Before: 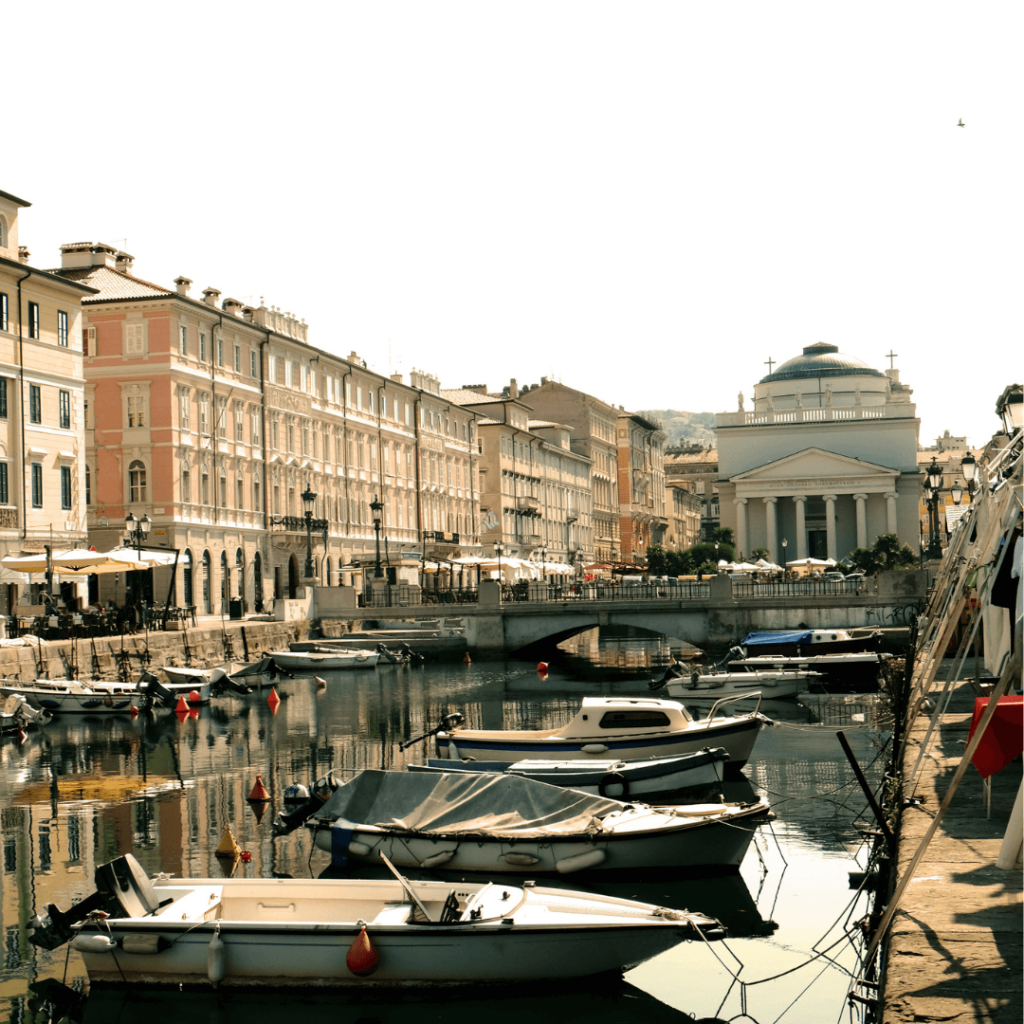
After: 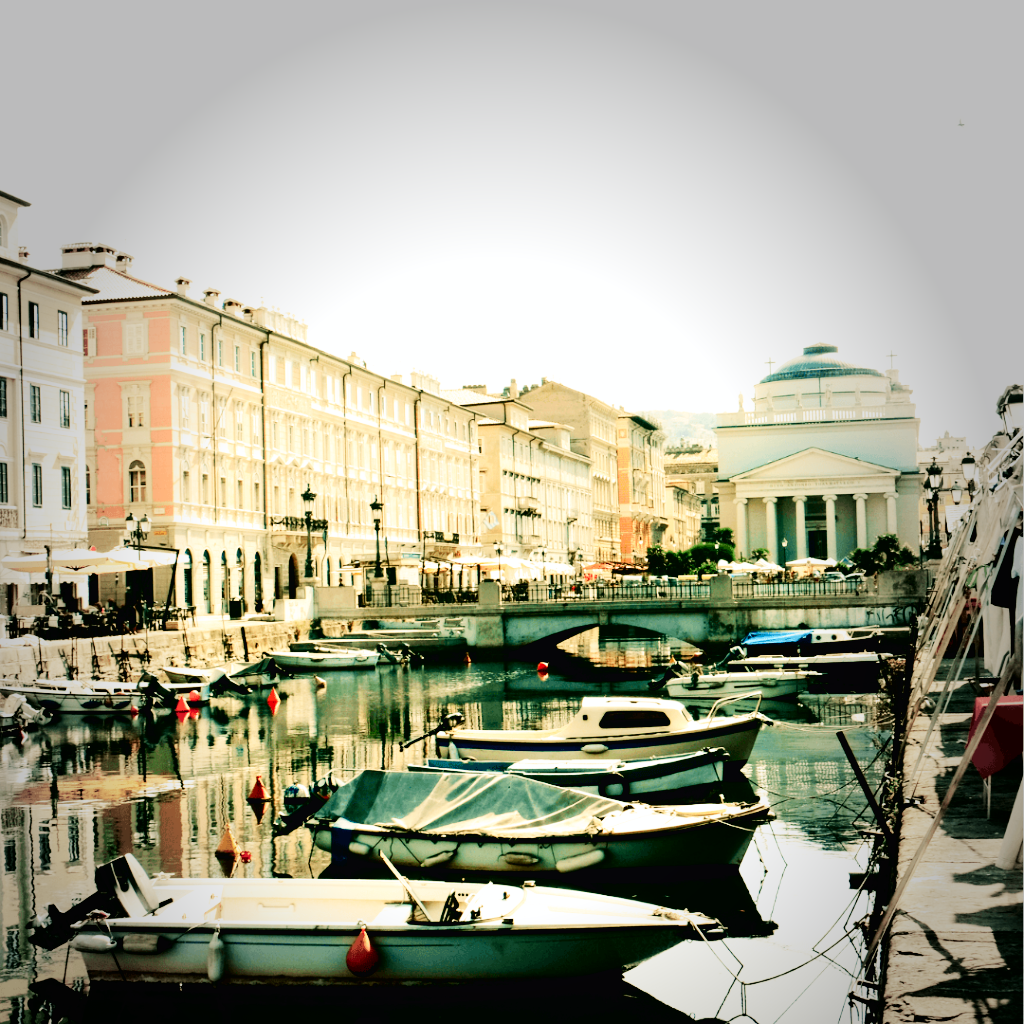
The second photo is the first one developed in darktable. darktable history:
vignetting: fall-off start 64.63%, center (-0.034, 0.148), width/height ratio 0.881
base curve: curves: ch0 [(0, 0.003) (0.001, 0.002) (0.006, 0.004) (0.02, 0.022) (0.048, 0.086) (0.094, 0.234) (0.162, 0.431) (0.258, 0.629) (0.385, 0.8) (0.548, 0.918) (0.751, 0.988) (1, 1)], preserve colors none
tone curve: curves: ch0 [(0, 0.013) (0.054, 0.018) (0.205, 0.197) (0.289, 0.309) (0.382, 0.437) (0.475, 0.552) (0.666, 0.743) (0.791, 0.85) (1, 0.998)]; ch1 [(0, 0) (0.394, 0.338) (0.449, 0.404) (0.499, 0.498) (0.526, 0.528) (0.543, 0.564) (0.589, 0.633) (0.66, 0.687) (0.783, 0.804) (1, 1)]; ch2 [(0, 0) (0.304, 0.31) (0.403, 0.399) (0.441, 0.421) (0.474, 0.466) (0.498, 0.496) (0.524, 0.538) (0.555, 0.584) (0.633, 0.665) (0.7, 0.711) (1, 1)], color space Lab, independent channels, preserve colors none
